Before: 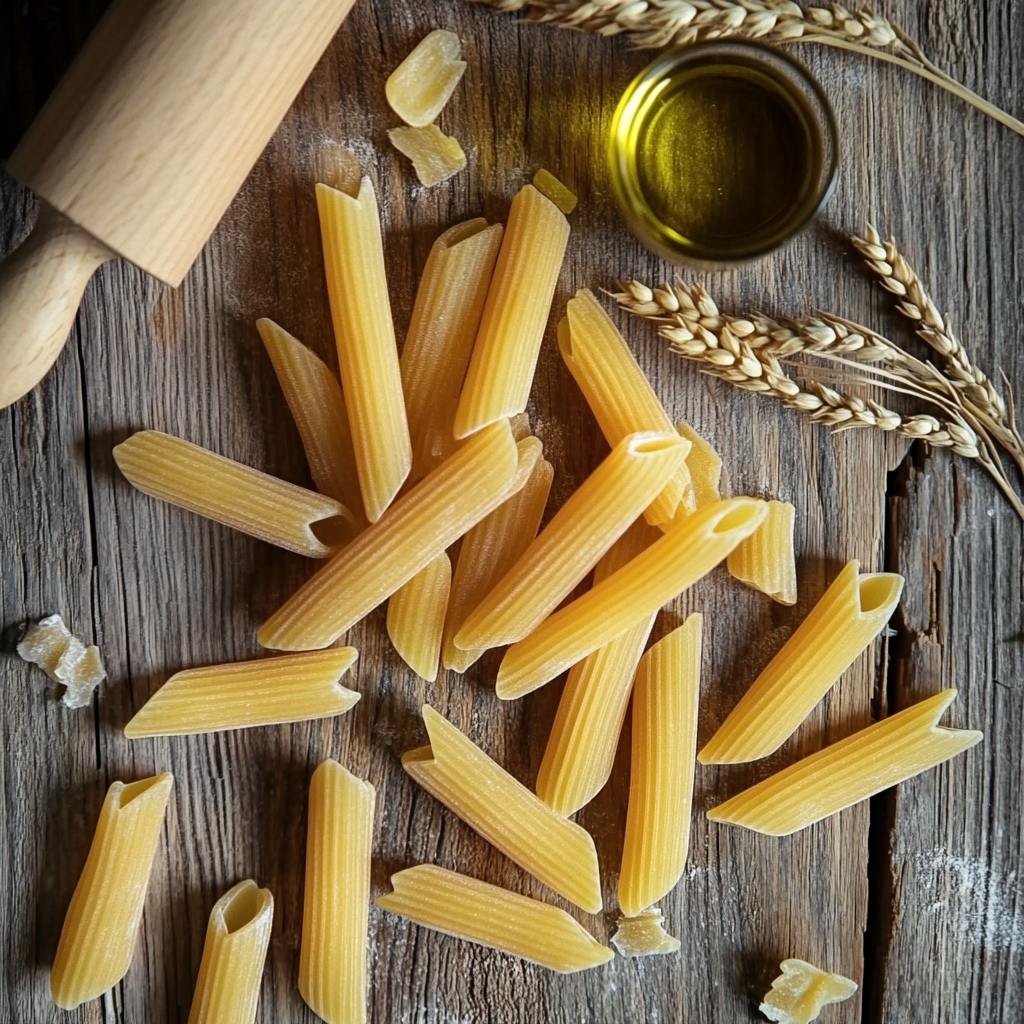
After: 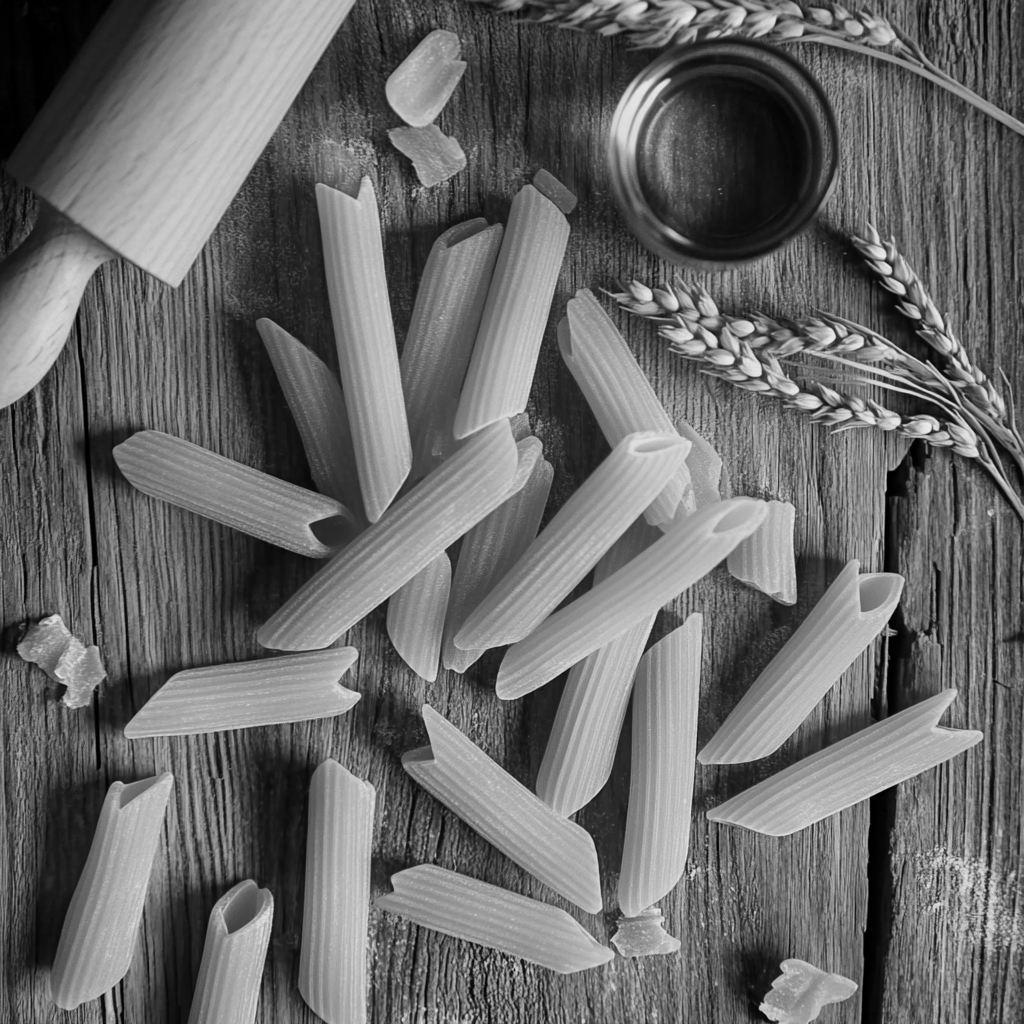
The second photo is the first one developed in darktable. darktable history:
velvia: on, module defaults
monochrome: a 14.95, b -89.96
